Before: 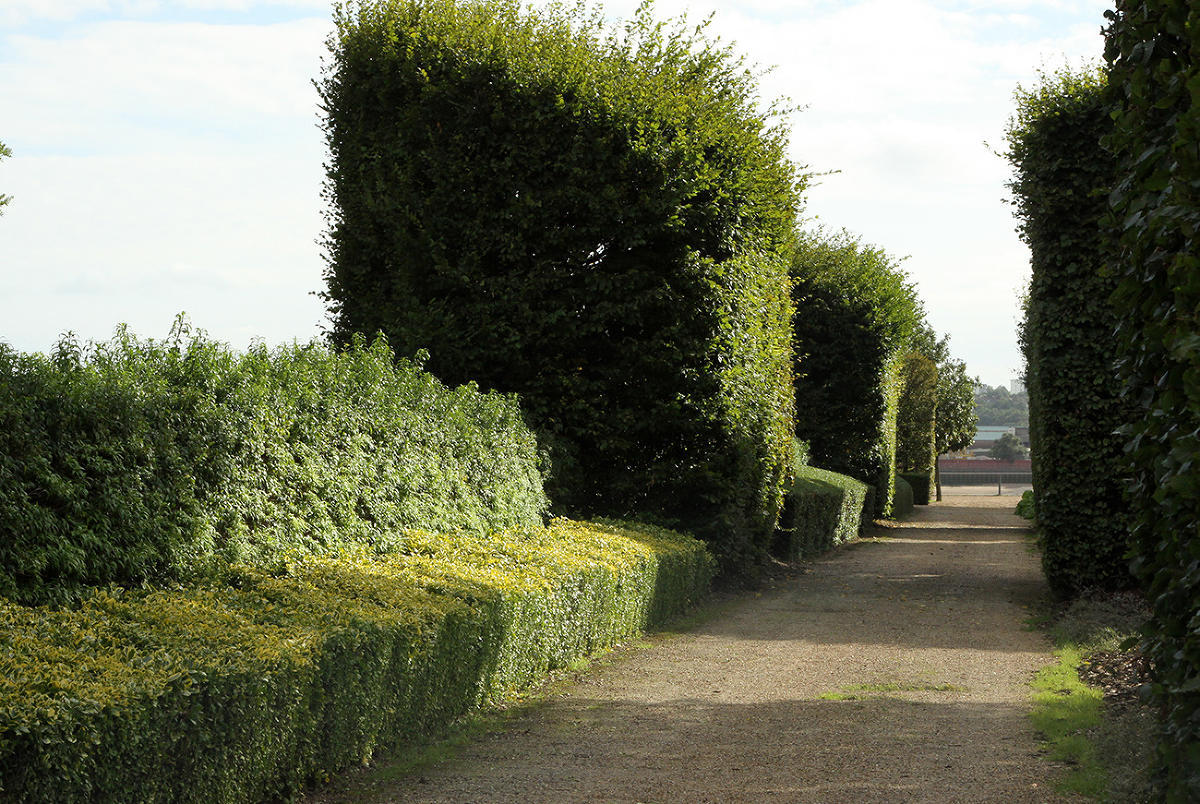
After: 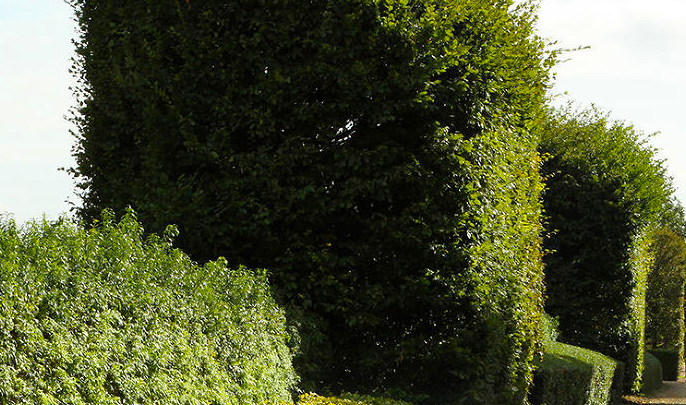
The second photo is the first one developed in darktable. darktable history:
color balance rgb: perceptual saturation grading › global saturation 20%, global vibrance 20%
crop: left 20.932%, top 15.471%, right 21.848%, bottom 34.081%
tone equalizer: on, module defaults
